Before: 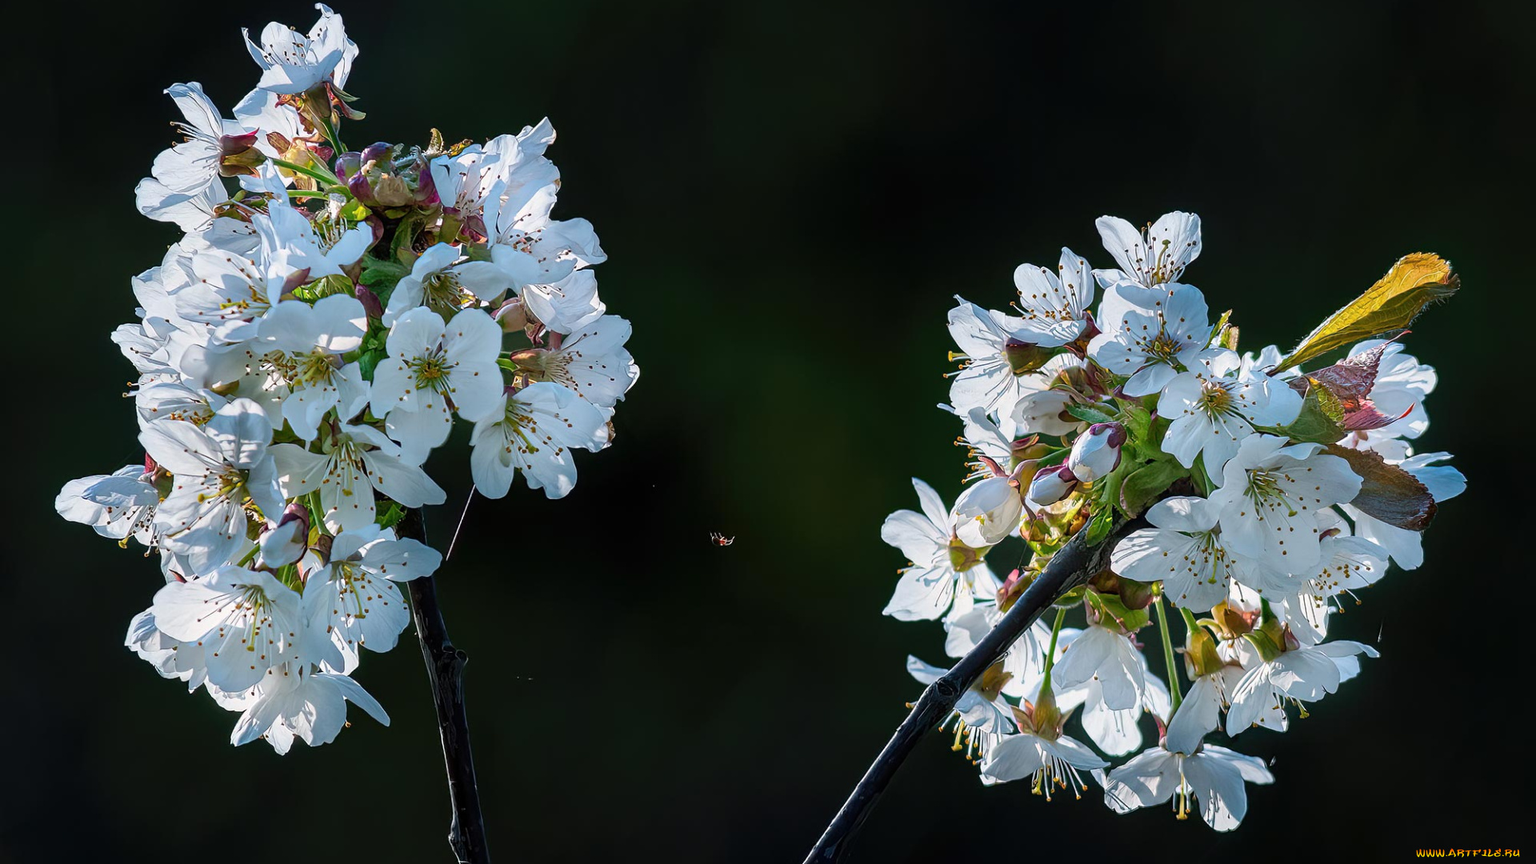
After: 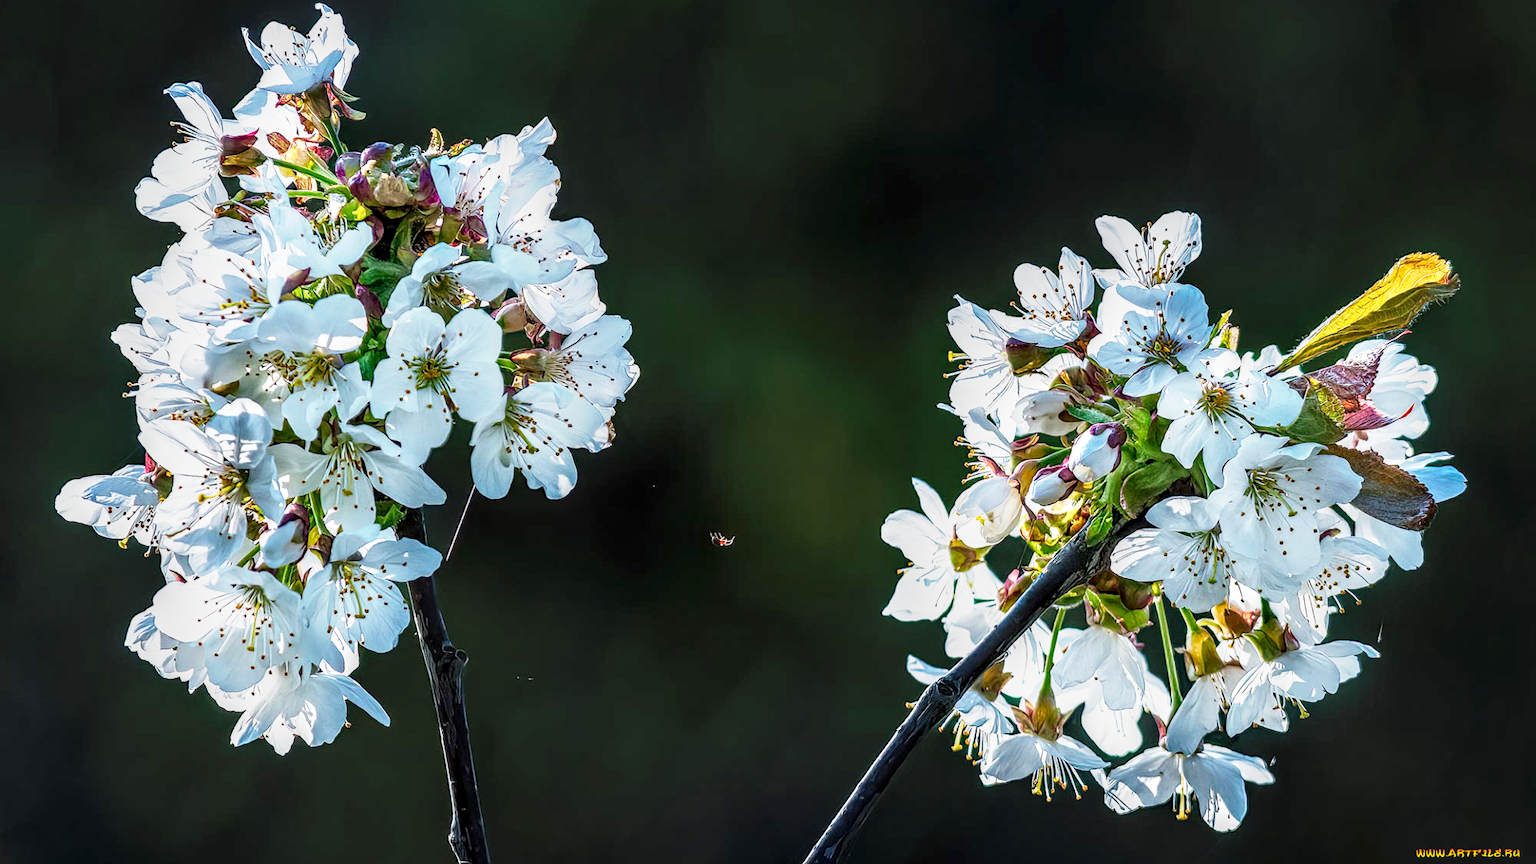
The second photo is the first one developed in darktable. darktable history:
base curve: curves: ch0 [(0, 0) (0.495, 0.917) (1, 1)], preserve colors none
local contrast: highlights 20%, detail 150%
